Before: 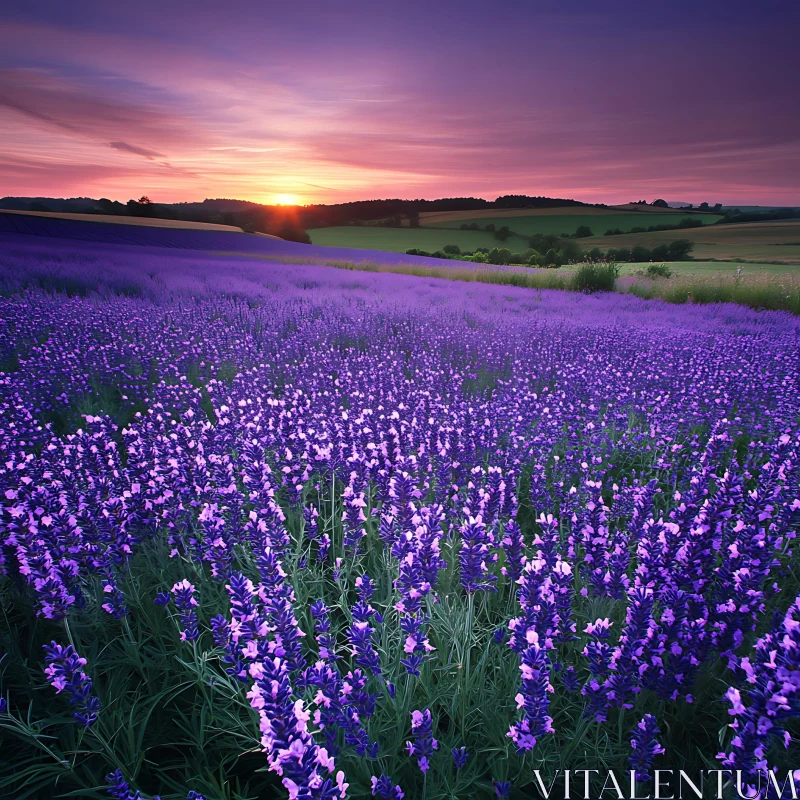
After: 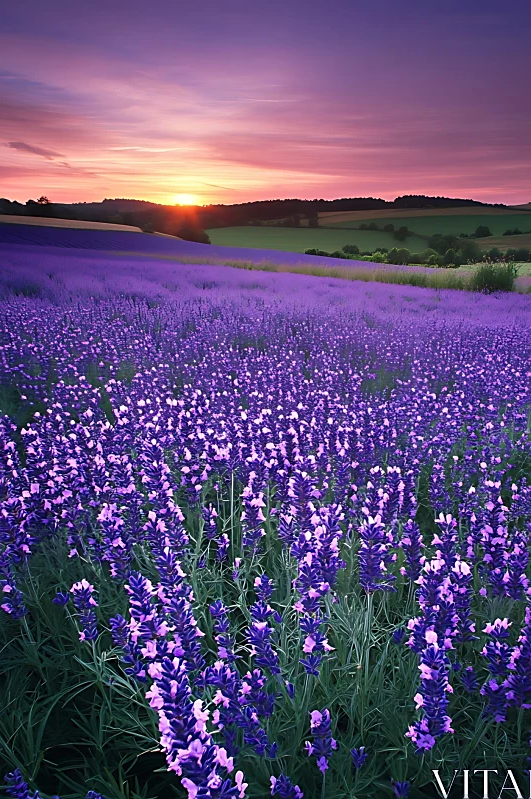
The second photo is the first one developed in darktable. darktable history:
crop and rotate: left 12.651%, right 20.883%
sharpen: radius 1.893, amount 0.398, threshold 1.612
